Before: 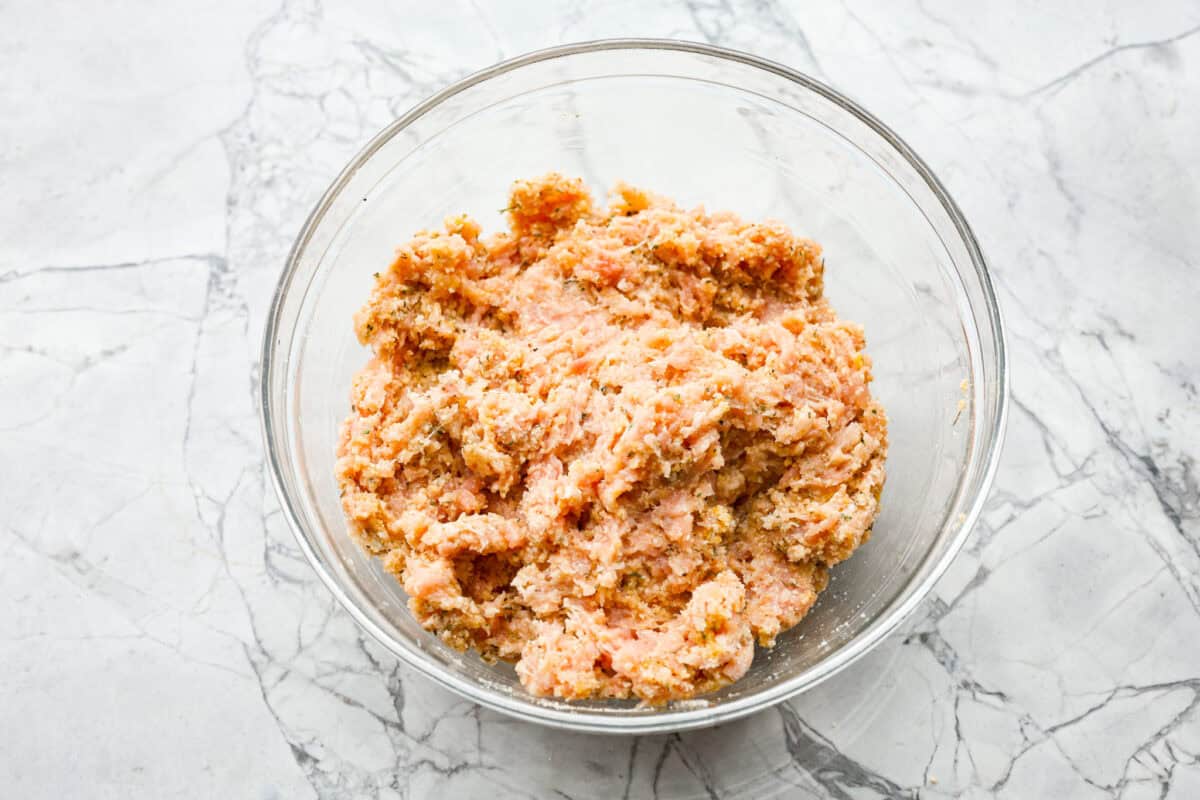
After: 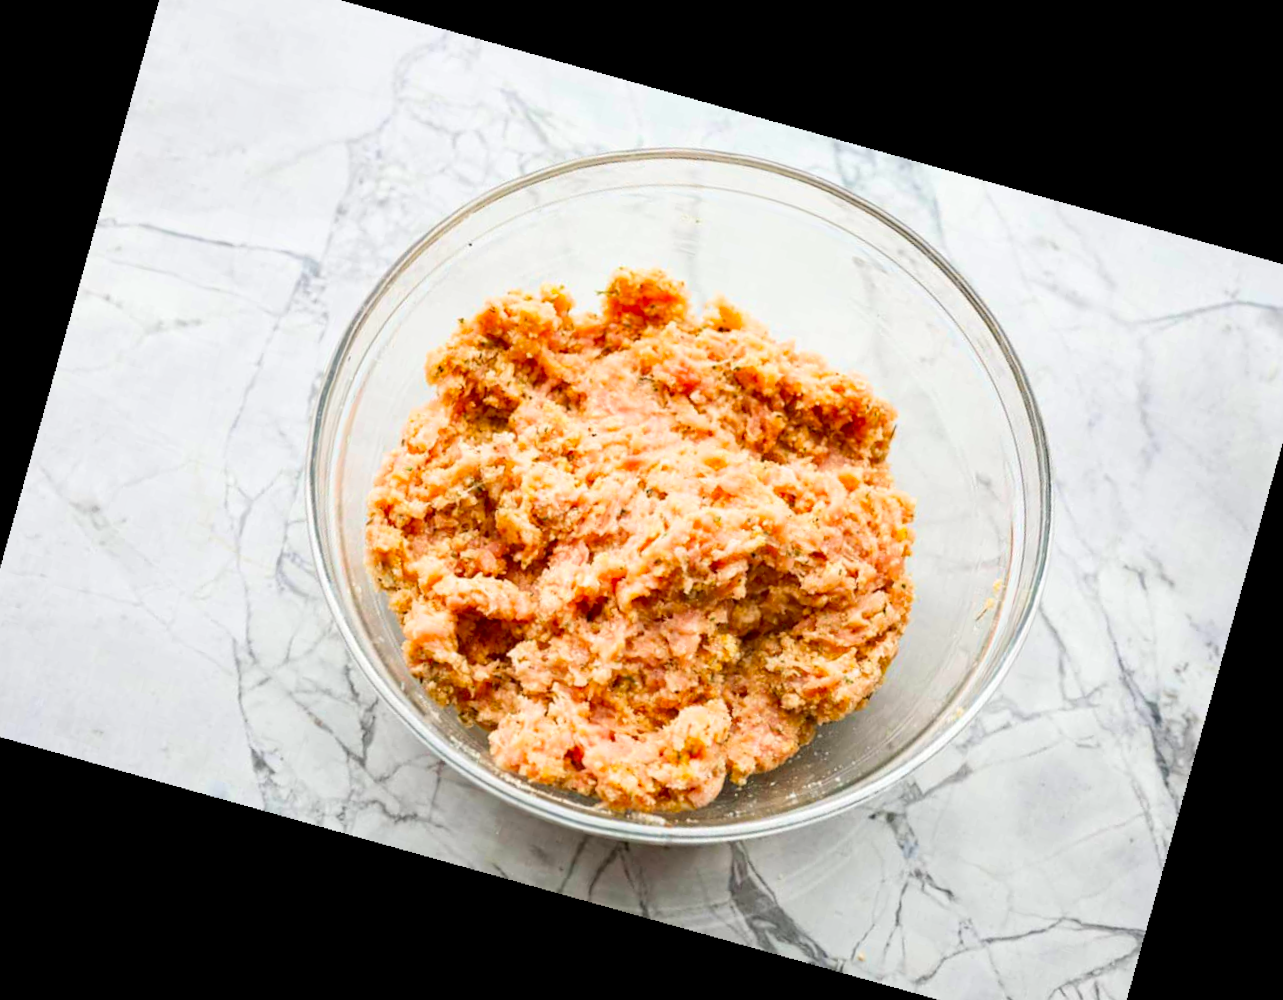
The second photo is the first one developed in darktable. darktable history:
crop and rotate: angle -2.38°
contrast brightness saturation: contrast 0.09, saturation 0.28
rotate and perspective: rotation 13.27°, automatic cropping off
velvia: strength 29%
